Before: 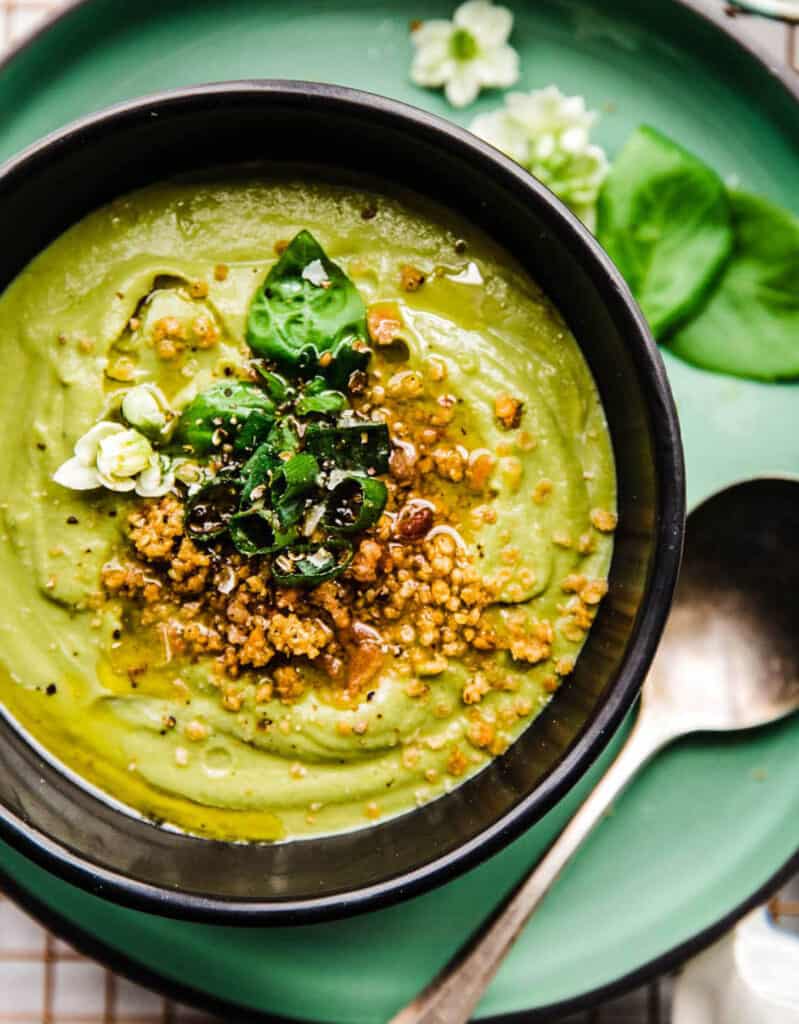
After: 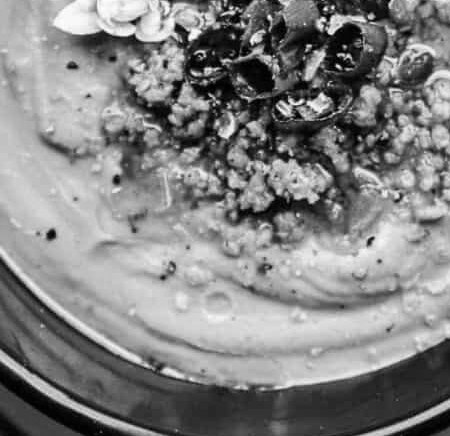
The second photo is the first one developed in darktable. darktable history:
monochrome: on, module defaults
crop: top 44.483%, right 43.593%, bottom 12.892%
